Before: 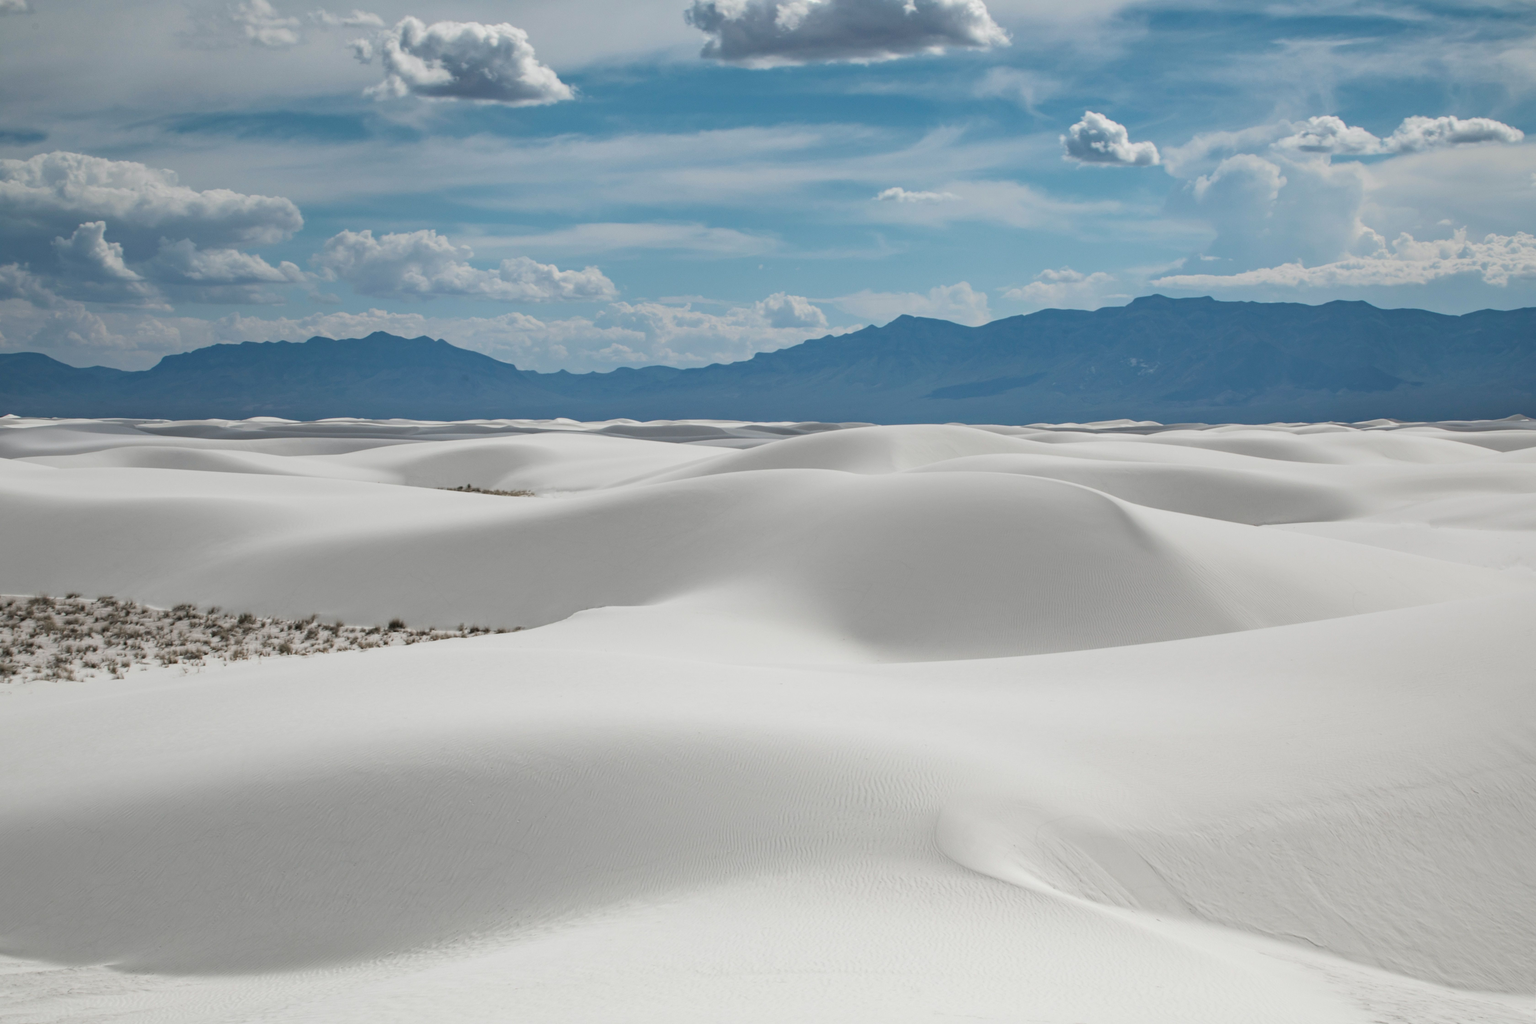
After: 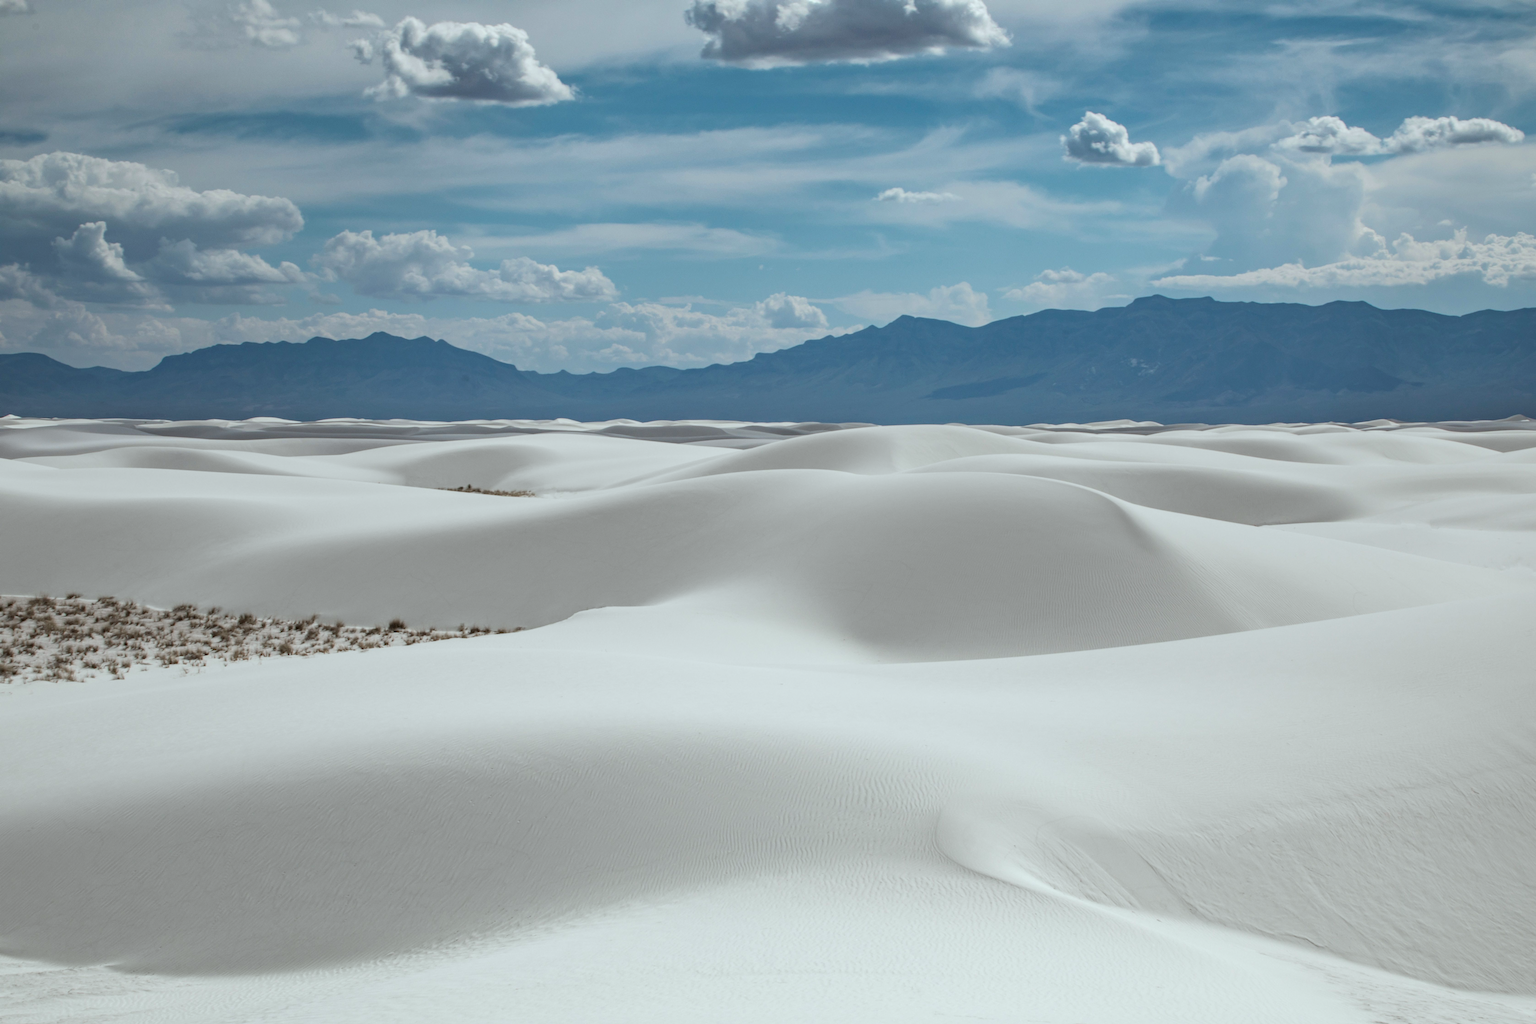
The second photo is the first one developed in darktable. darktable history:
local contrast: detail 115%
color correction: highlights a* -4.89, highlights b* -4.19, shadows a* 4.13, shadows b* 4.48
